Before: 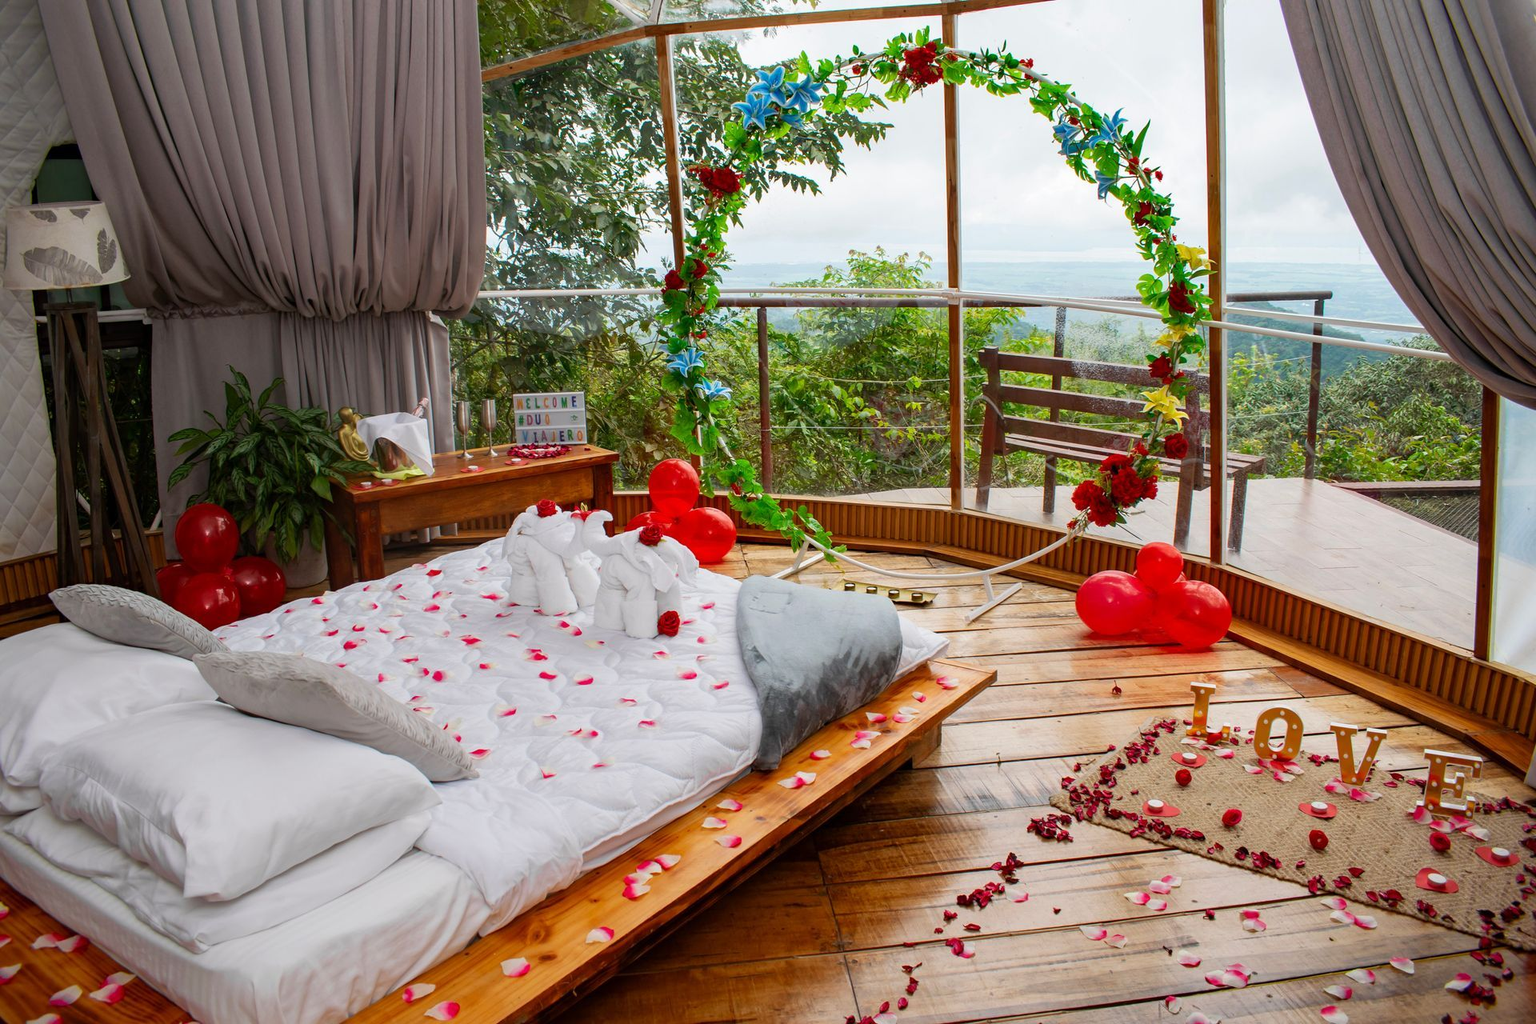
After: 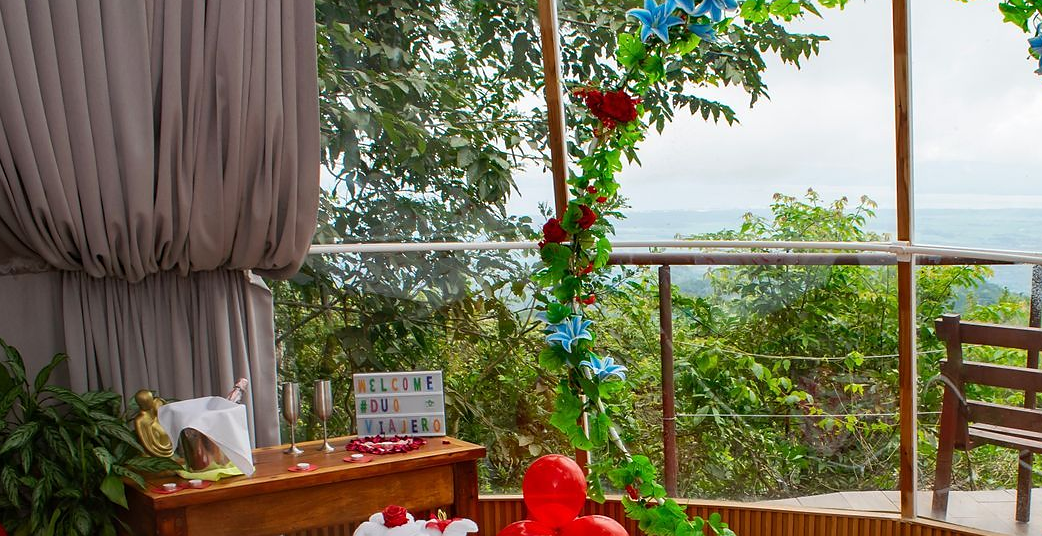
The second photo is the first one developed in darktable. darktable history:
crop: left 15.012%, top 9.299%, right 30.695%, bottom 48.814%
sharpen: radius 1.043, threshold 1.071
